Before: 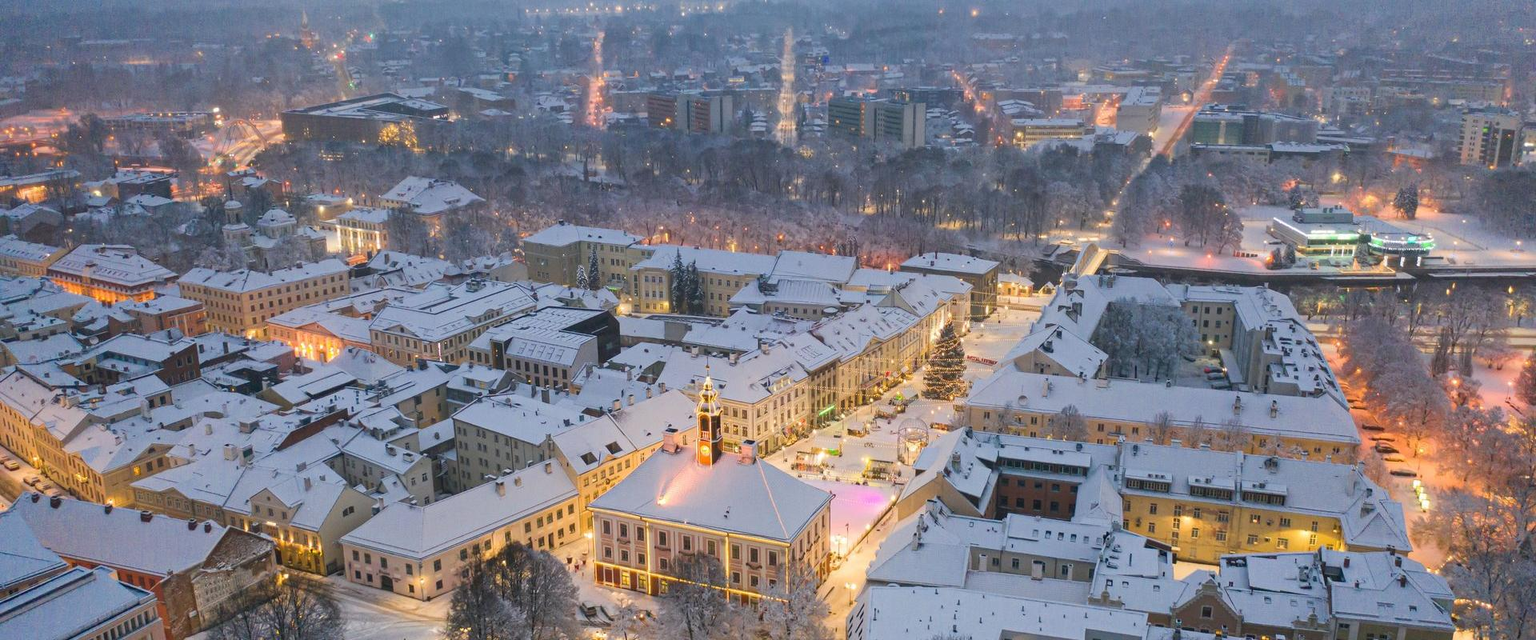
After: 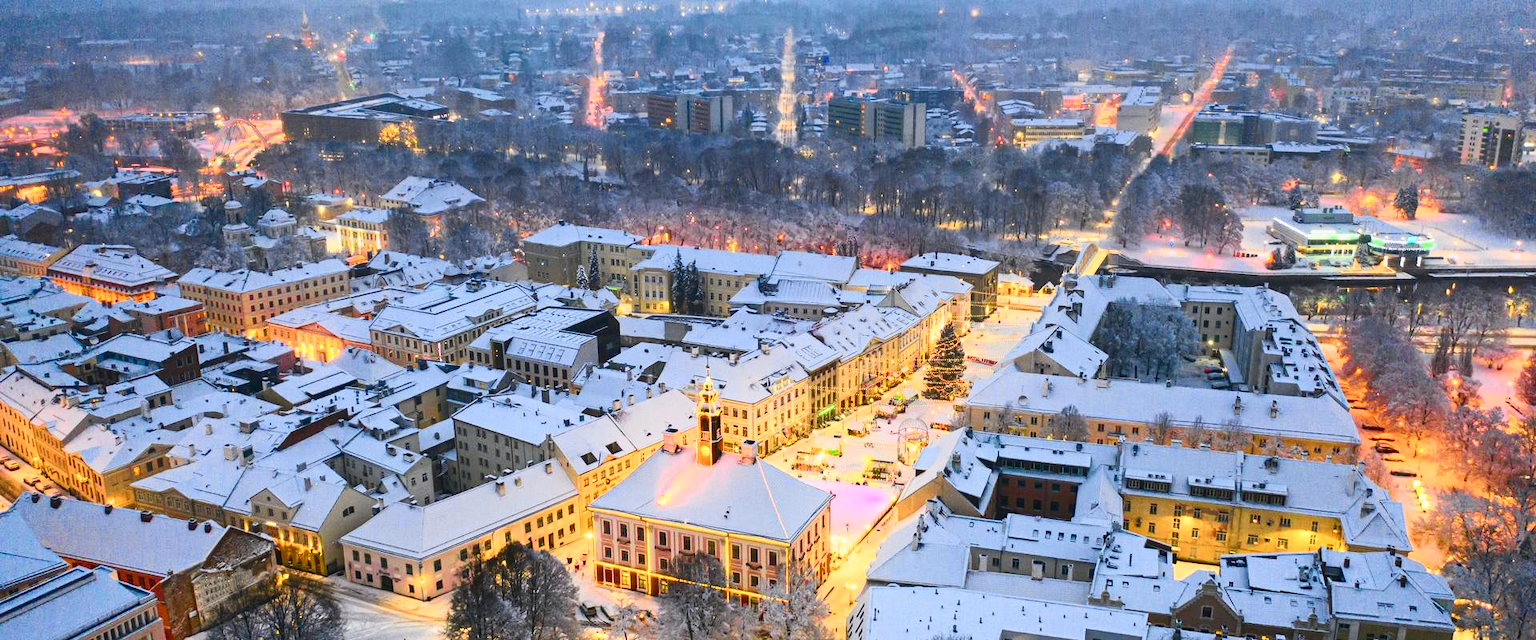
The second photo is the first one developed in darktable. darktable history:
tone curve: curves: ch0 [(0, 0) (0.187, 0.12) (0.384, 0.363) (0.577, 0.681) (0.735, 0.881) (0.864, 0.959) (1, 0.987)]; ch1 [(0, 0) (0.402, 0.36) (0.476, 0.466) (0.501, 0.501) (0.518, 0.514) (0.564, 0.614) (0.614, 0.664) (0.741, 0.829) (1, 1)]; ch2 [(0, 0) (0.429, 0.387) (0.483, 0.481) (0.503, 0.501) (0.522, 0.533) (0.564, 0.605) (0.615, 0.697) (0.702, 0.774) (1, 0.895)], color space Lab, independent channels, preserve colors none
